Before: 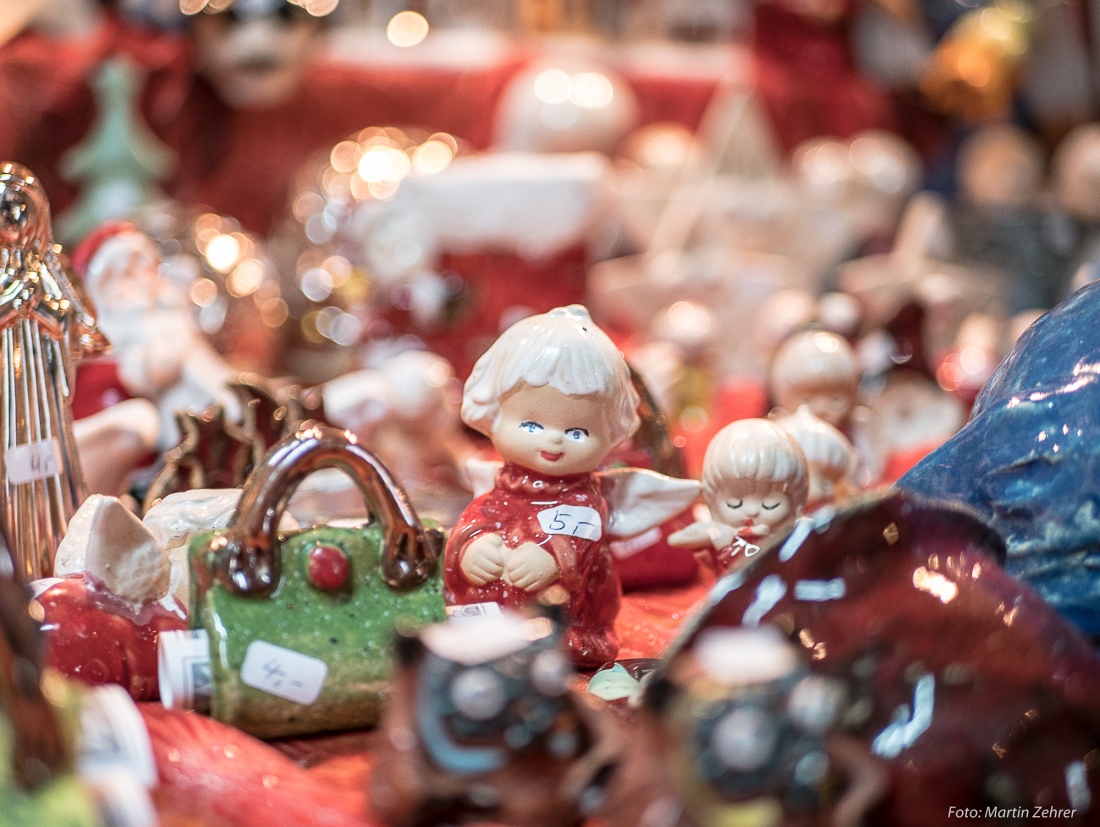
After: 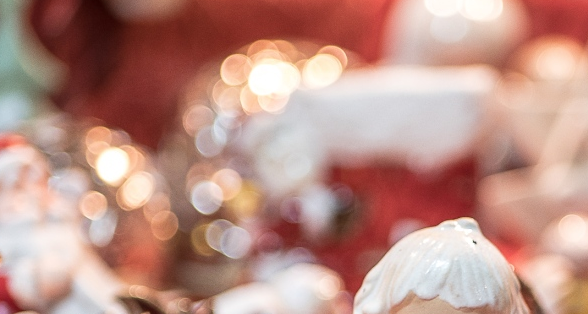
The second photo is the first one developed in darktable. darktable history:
crop: left 10.061%, top 10.625%, right 36.418%, bottom 51.305%
tone equalizer: edges refinement/feathering 500, mask exposure compensation -1.57 EV, preserve details guided filter
